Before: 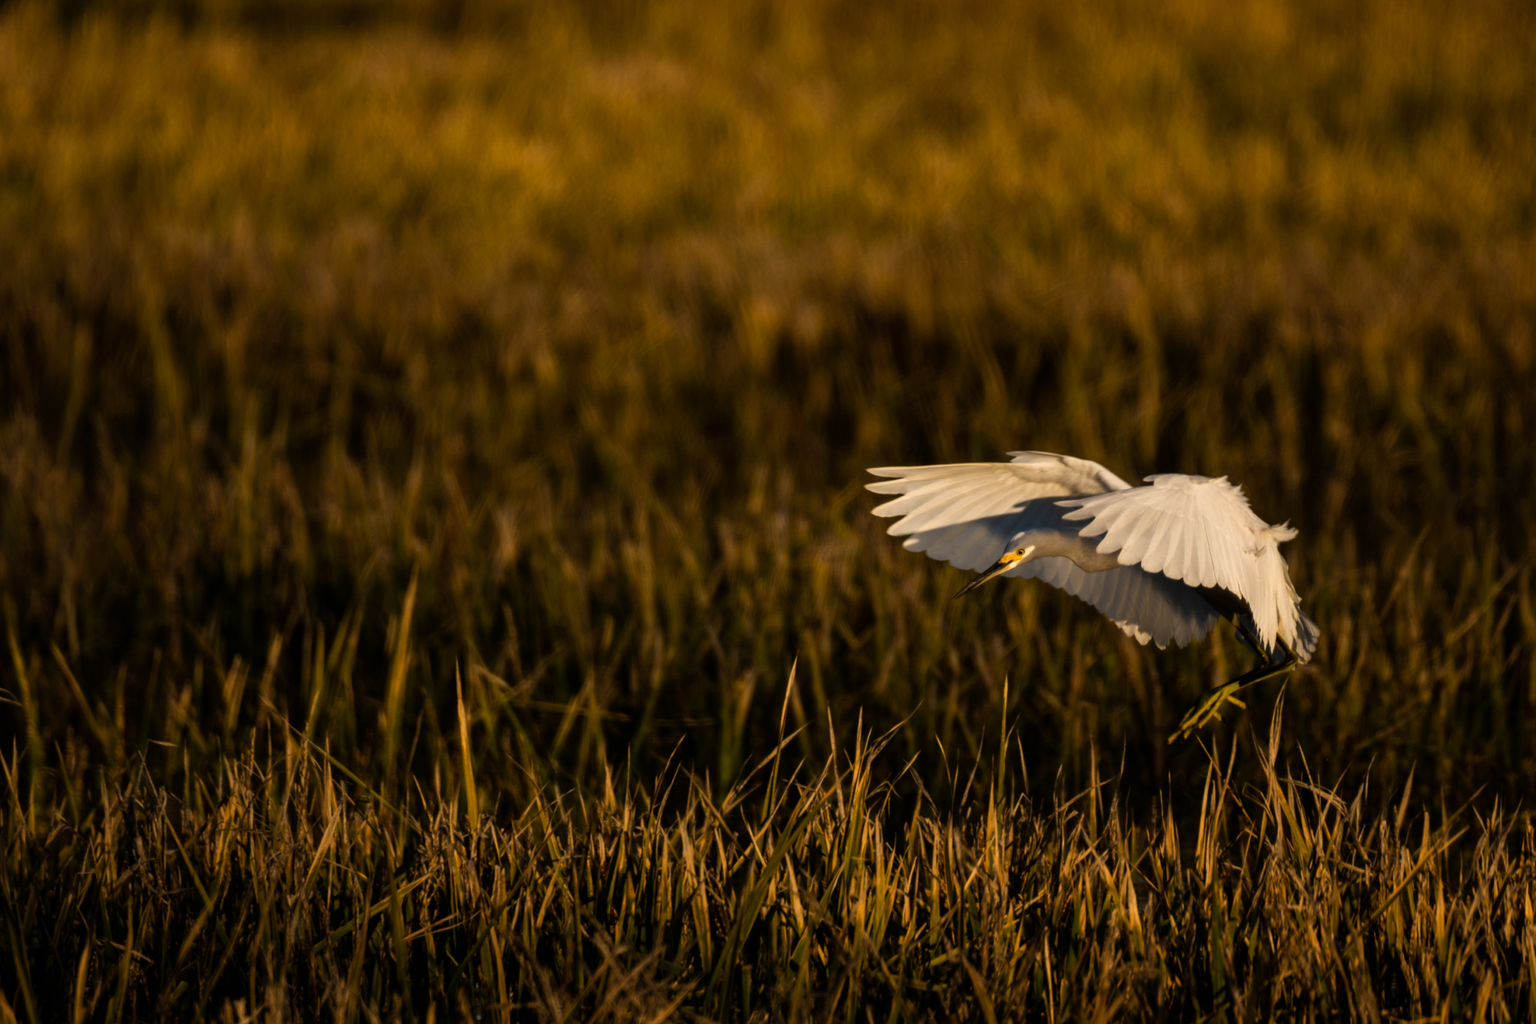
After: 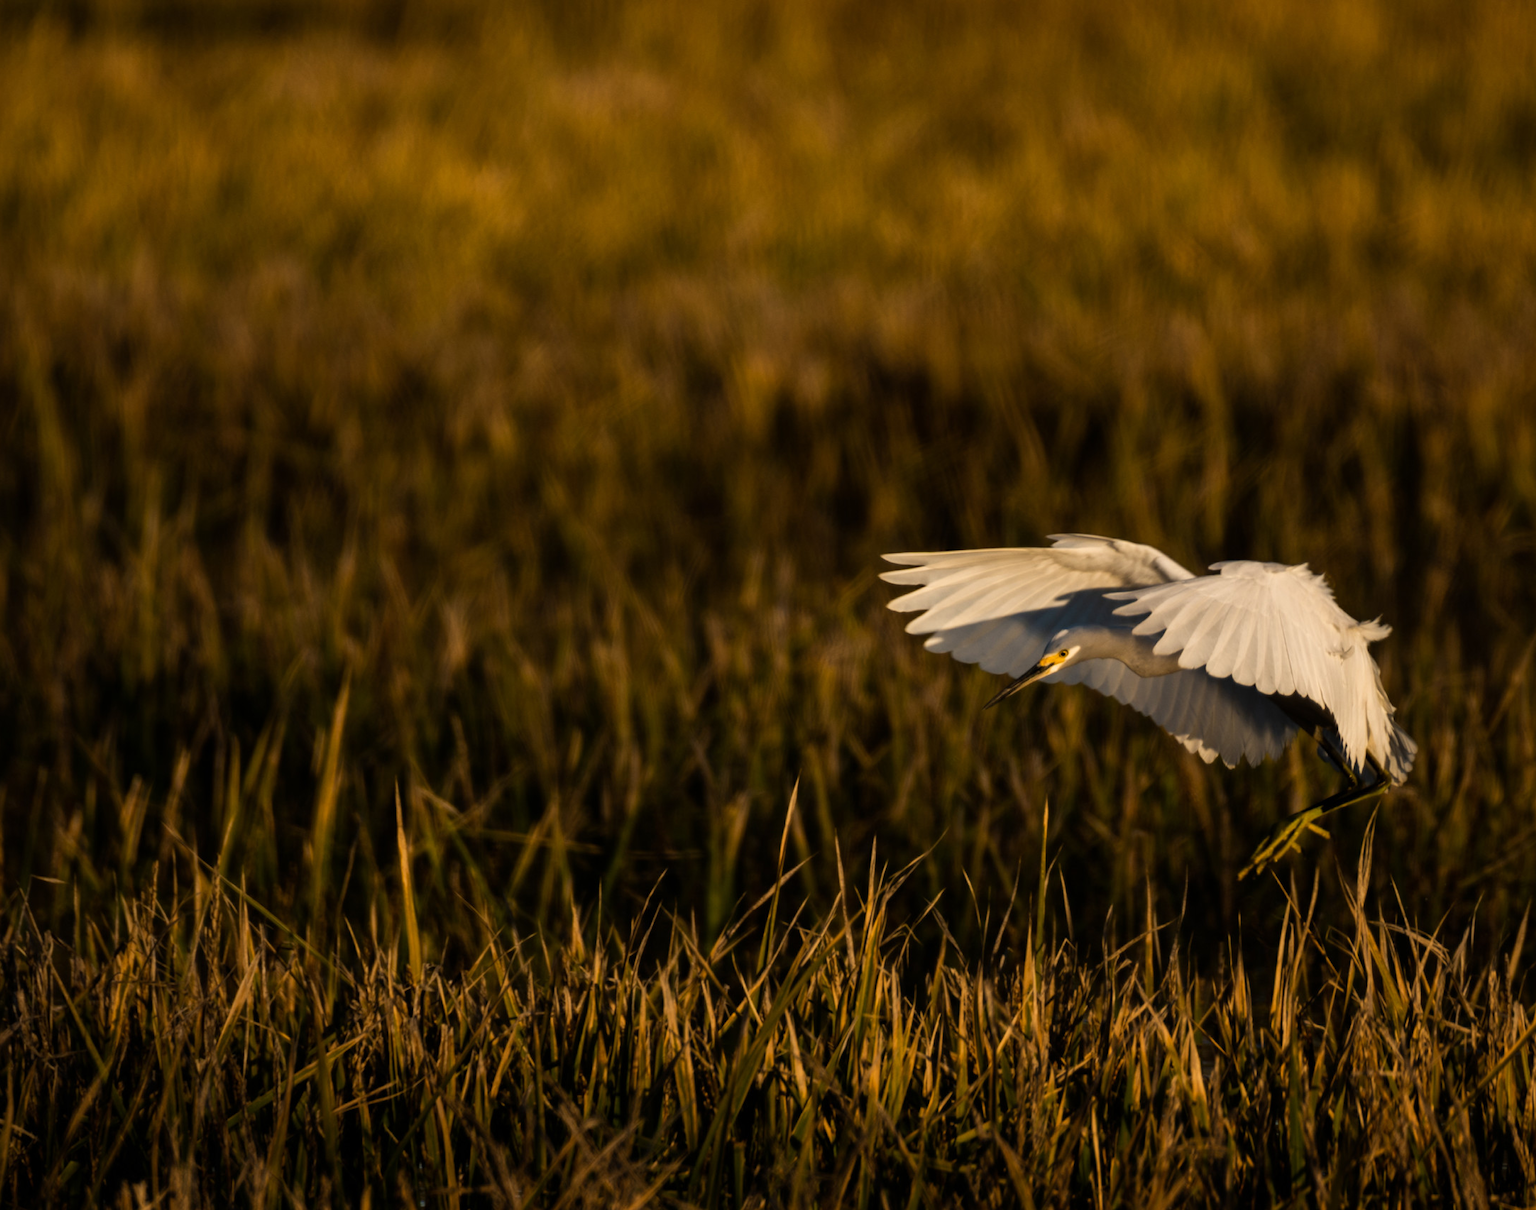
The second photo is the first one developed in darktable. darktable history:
crop: left 7.963%, right 7.487%
